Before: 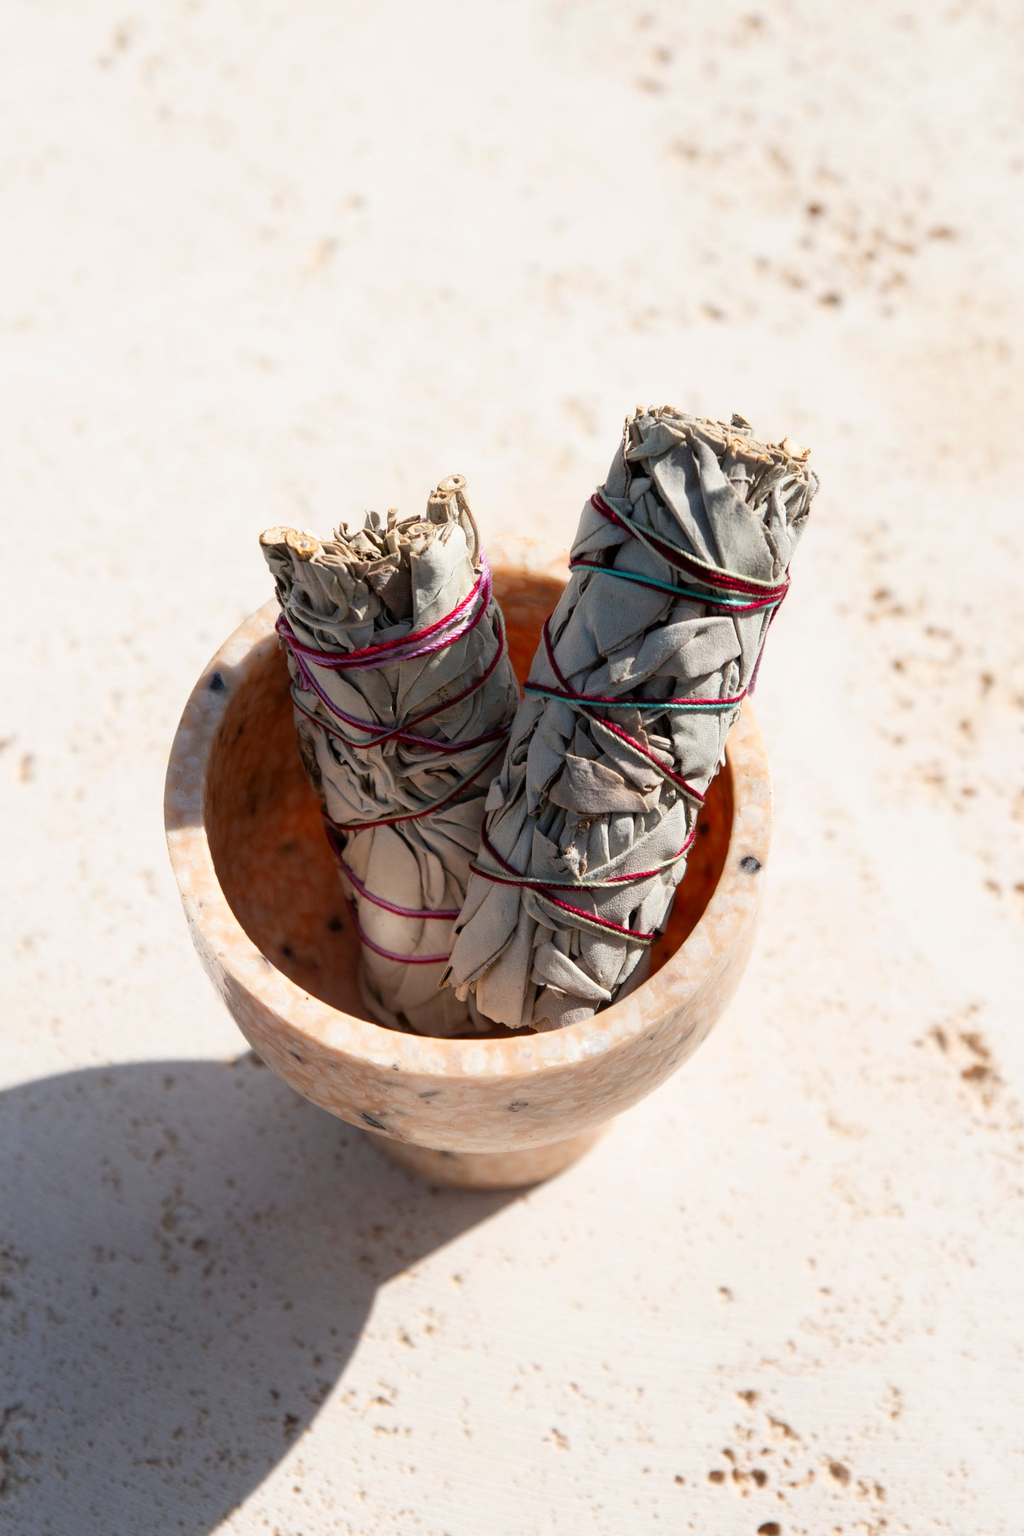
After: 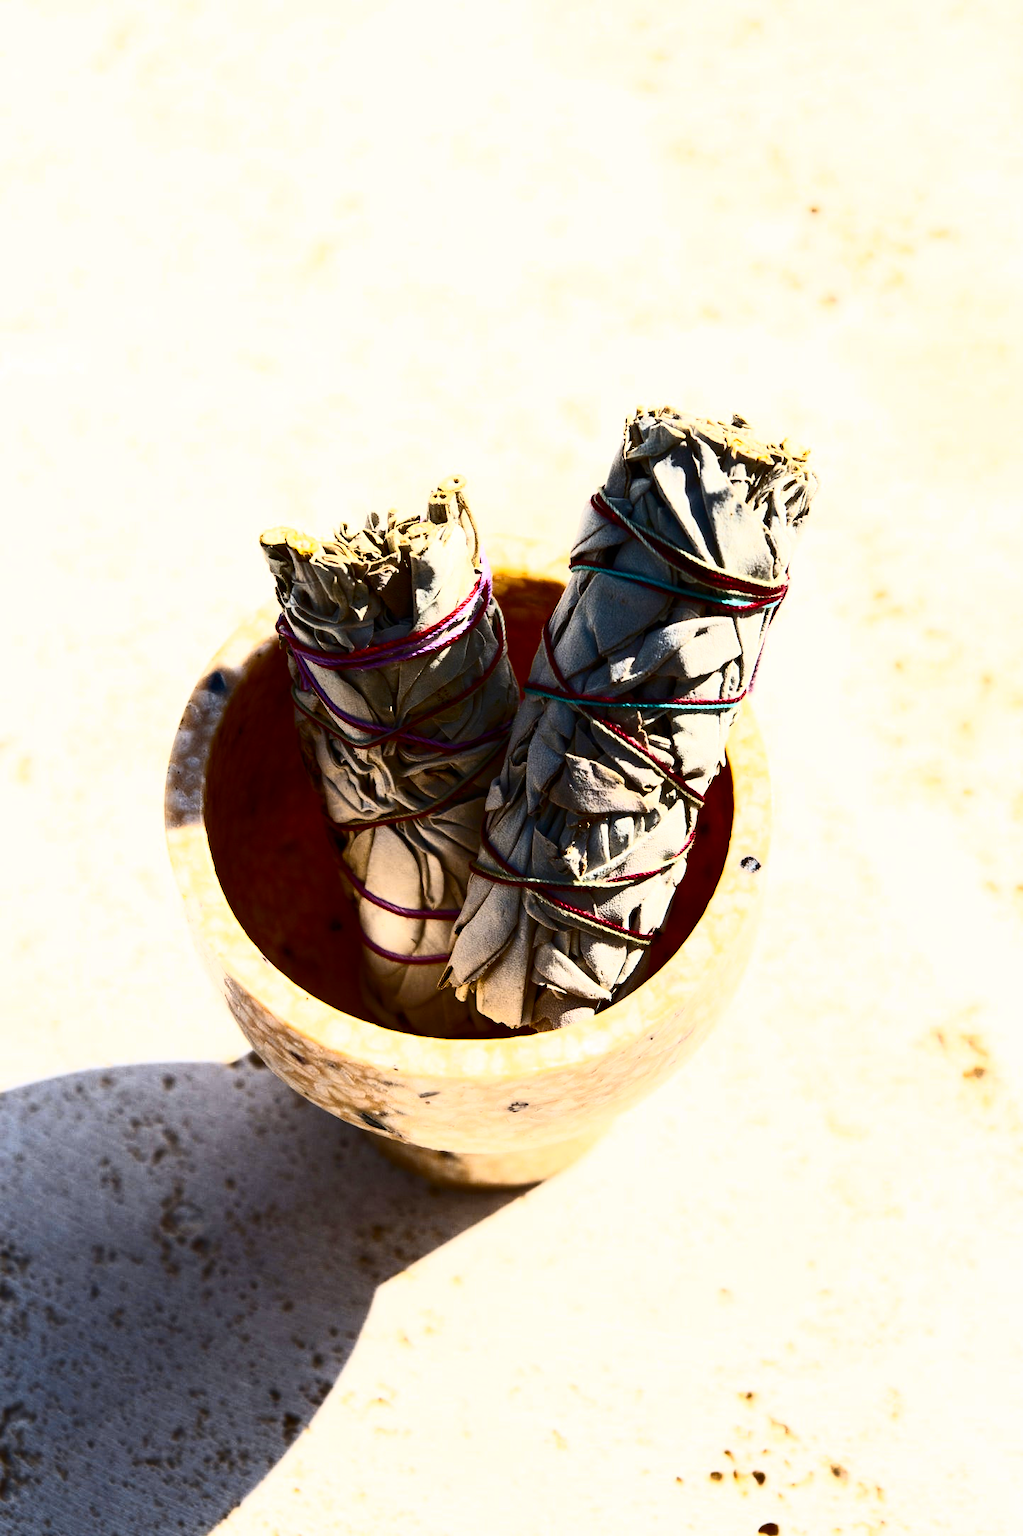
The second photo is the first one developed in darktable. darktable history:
contrast brightness saturation: contrast 0.93, brightness 0.2
color contrast: green-magenta contrast 0.85, blue-yellow contrast 1.25, unbound 0
color balance rgb: perceptual saturation grading › global saturation 30%, global vibrance 30%
